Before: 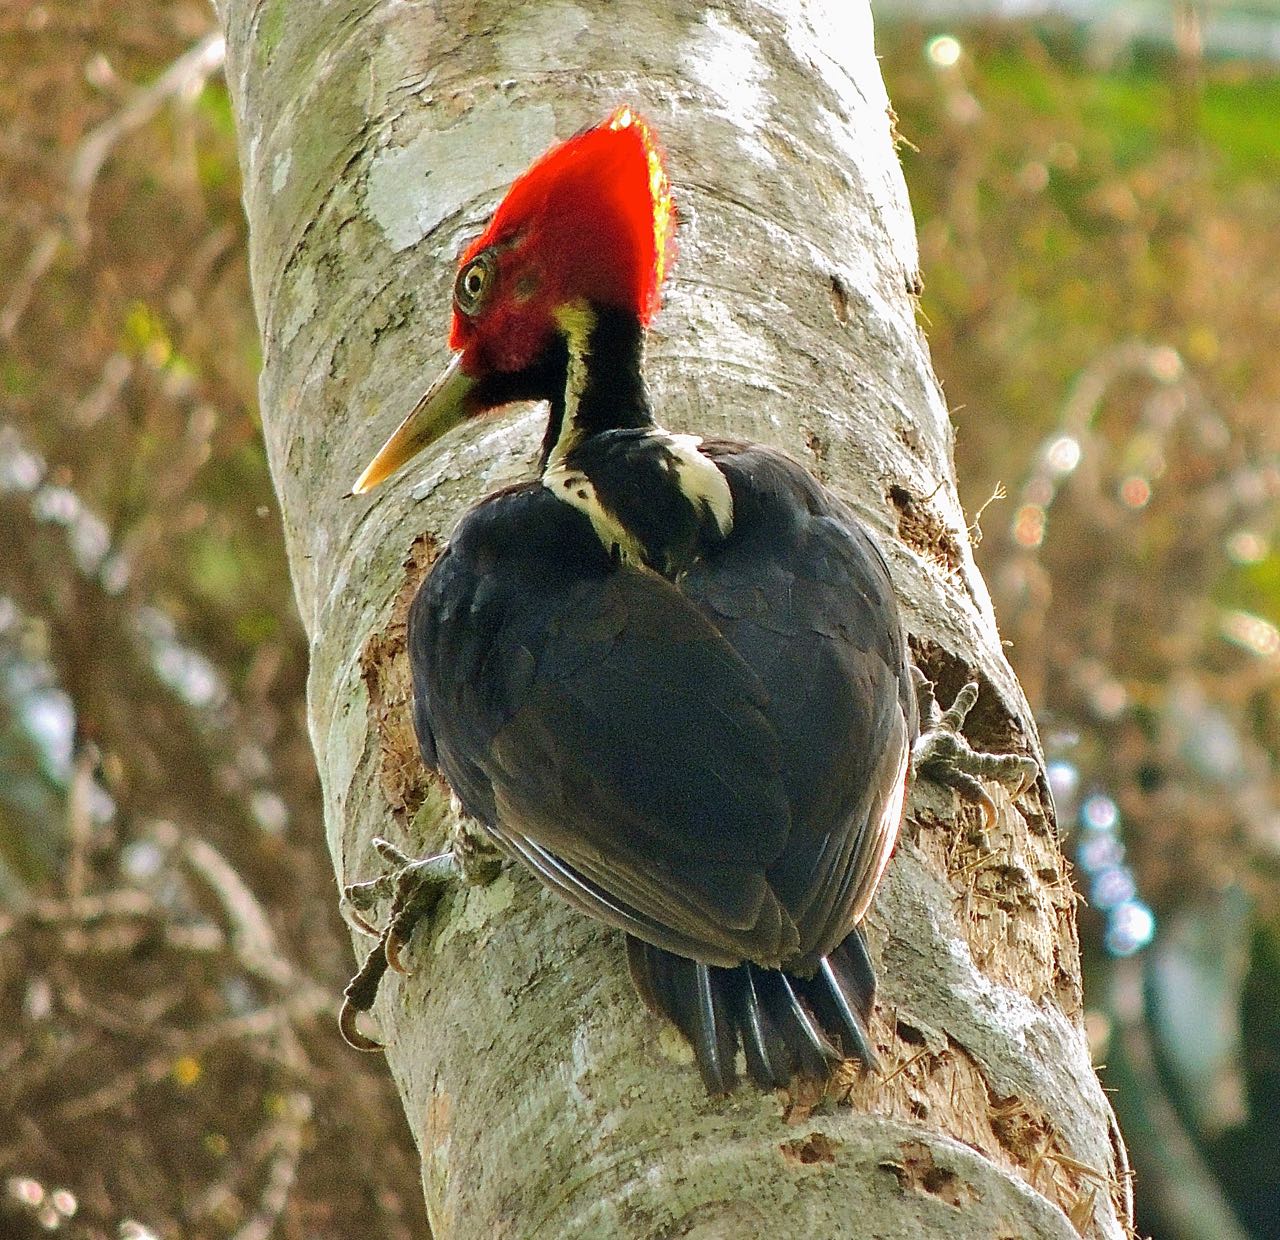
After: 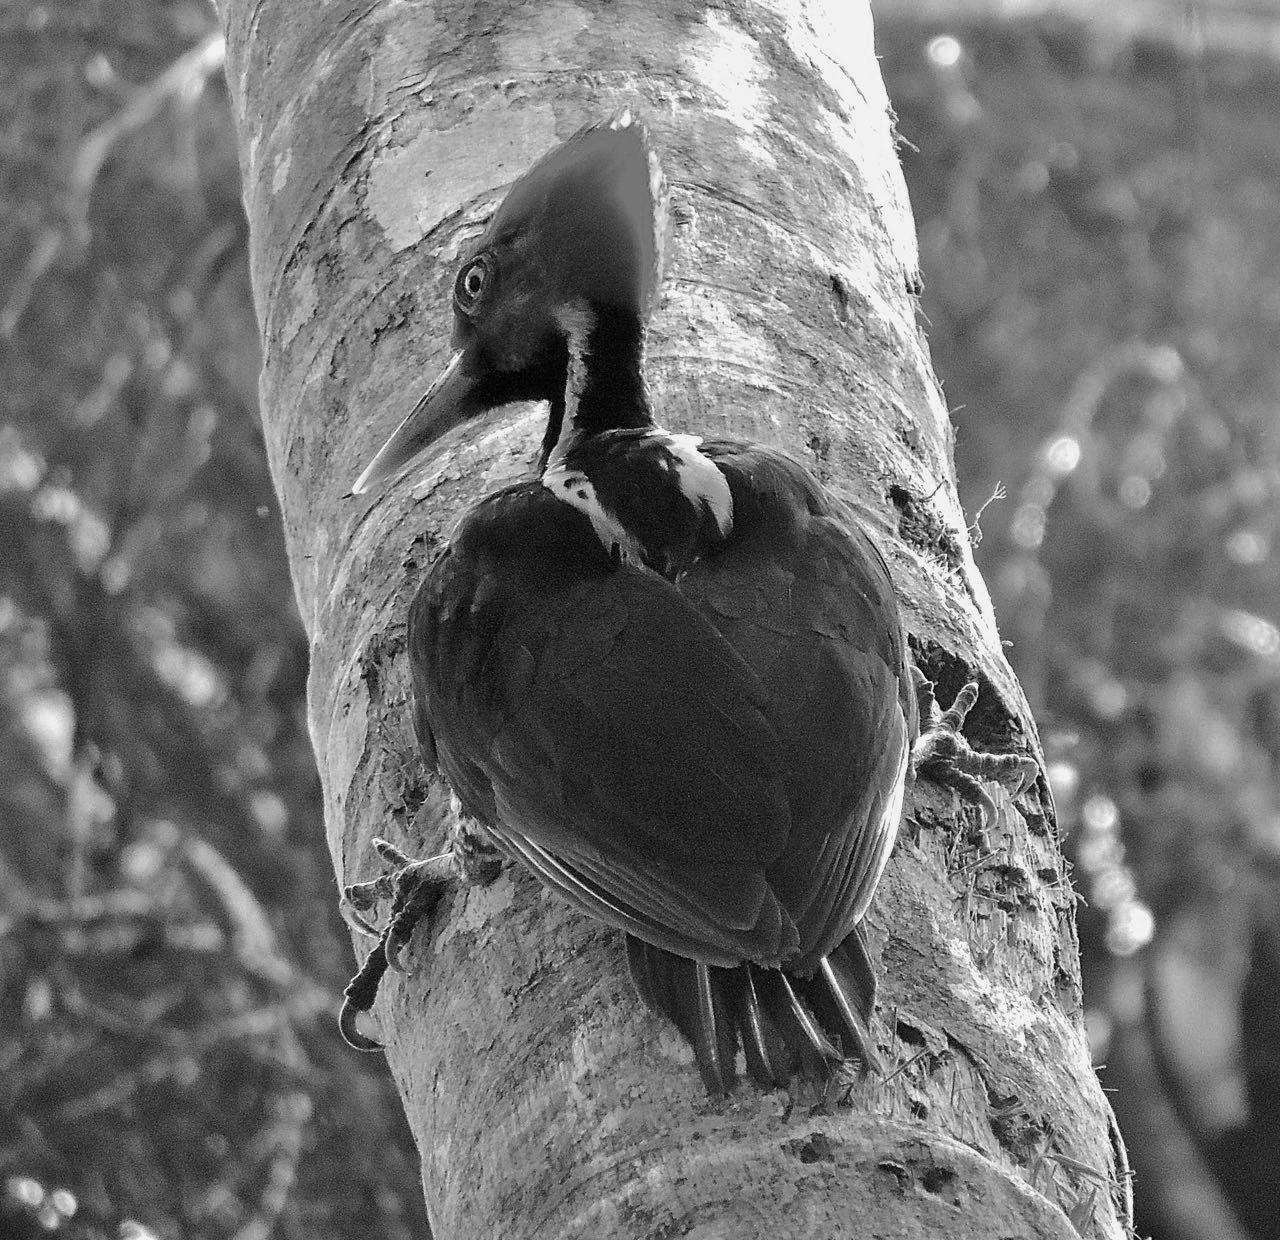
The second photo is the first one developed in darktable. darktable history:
color calibration: output gray [0.18, 0.41, 0.41, 0], gray › normalize channels true, illuminant same as pipeline (D50), adaptation XYZ, x 0.346, y 0.359, gamut compression 0
color zones: curves: ch0 [(0.25, 0.5) (0.636, 0.25) (0.75, 0.5)]
